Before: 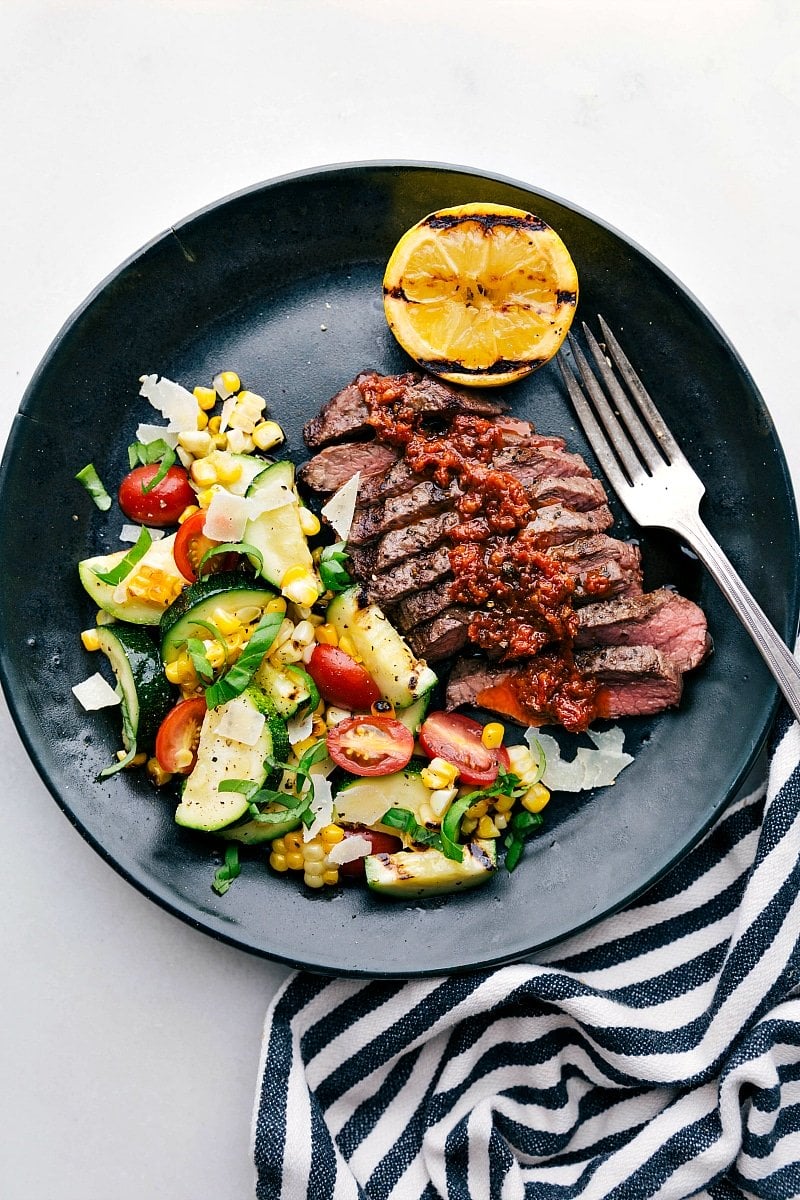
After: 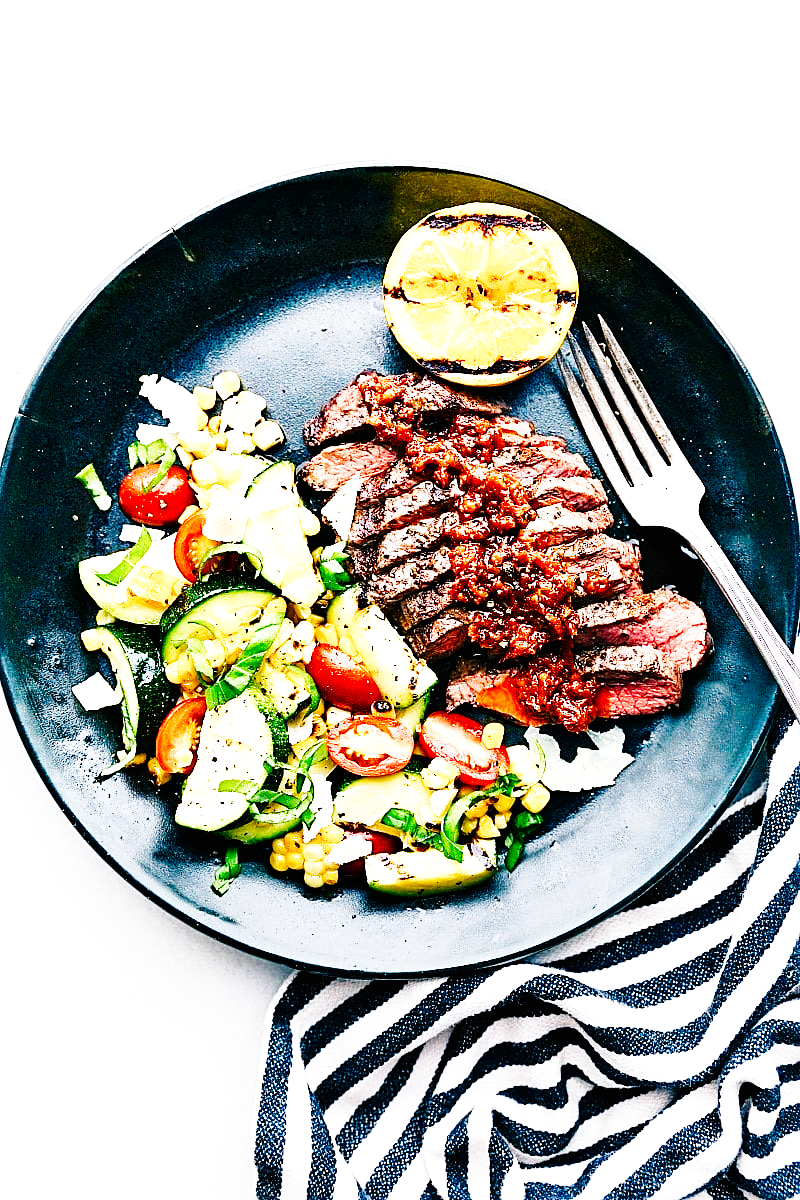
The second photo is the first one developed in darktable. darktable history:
base curve: curves: ch0 [(0, 0) (0, 0) (0.002, 0.001) (0.008, 0.003) (0.019, 0.011) (0.037, 0.037) (0.064, 0.11) (0.102, 0.232) (0.152, 0.379) (0.216, 0.524) (0.296, 0.665) (0.394, 0.789) (0.512, 0.881) (0.651, 0.945) (0.813, 0.986) (1, 1)], preserve colors none
color balance rgb: perceptual saturation grading › global saturation 20%, perceptual saturation grading › highlights -49.348%, perceptual saturation grading › shadows 24.516%, perceptual brilliance grading › global brilliance 18.074%
sharpen: on, module defaults
